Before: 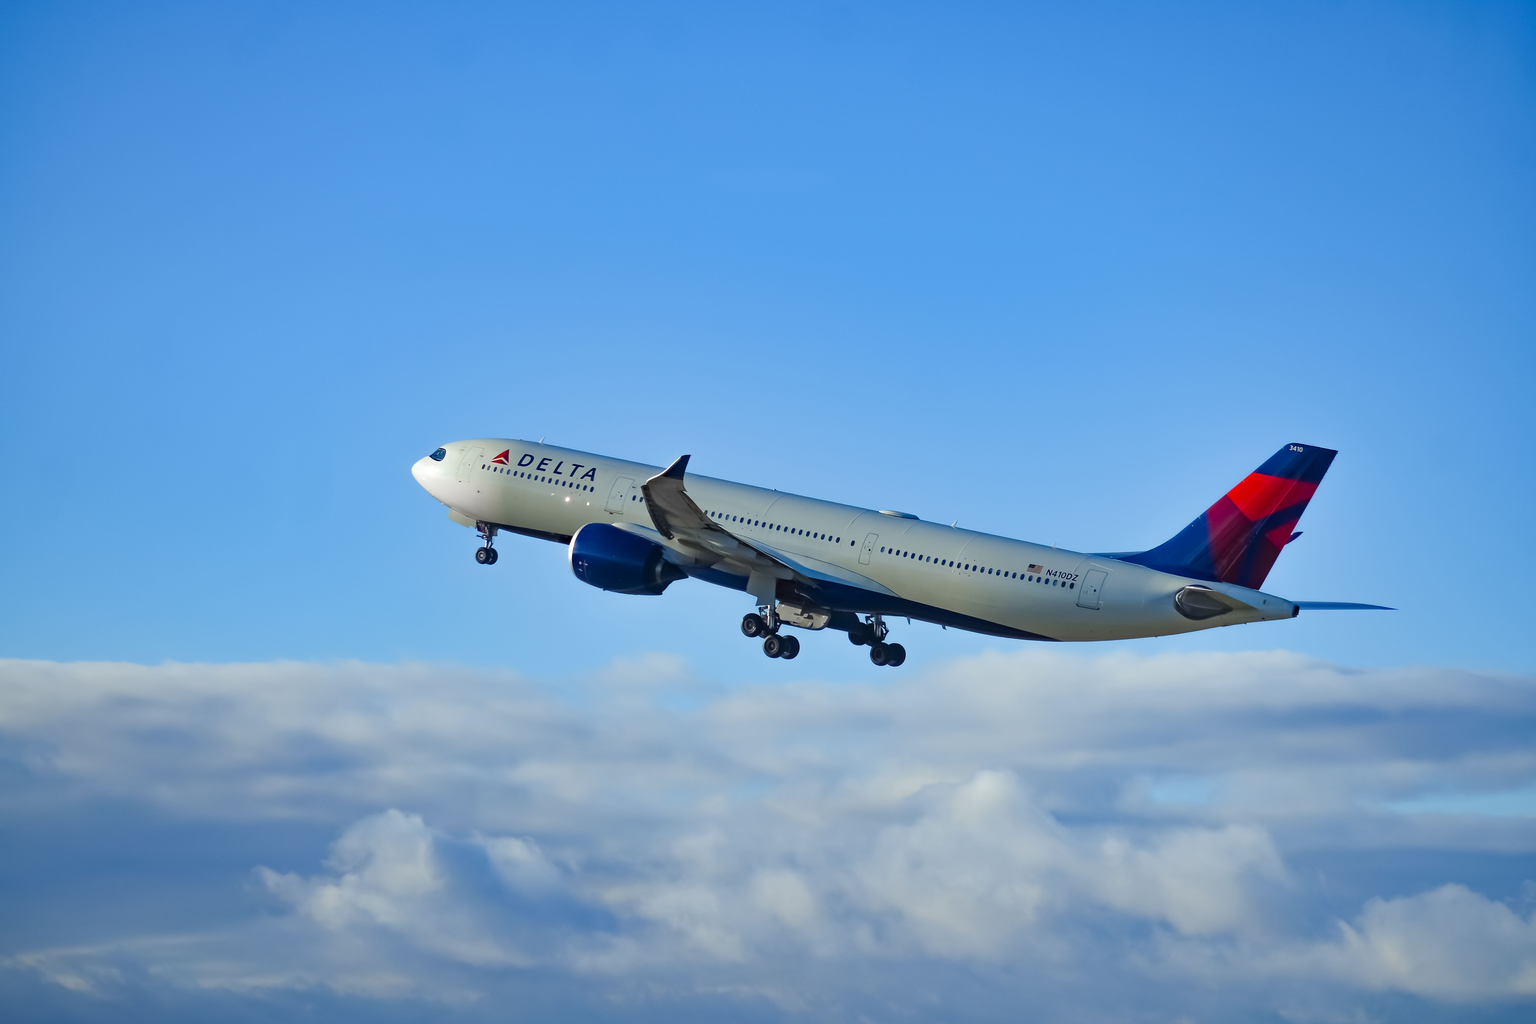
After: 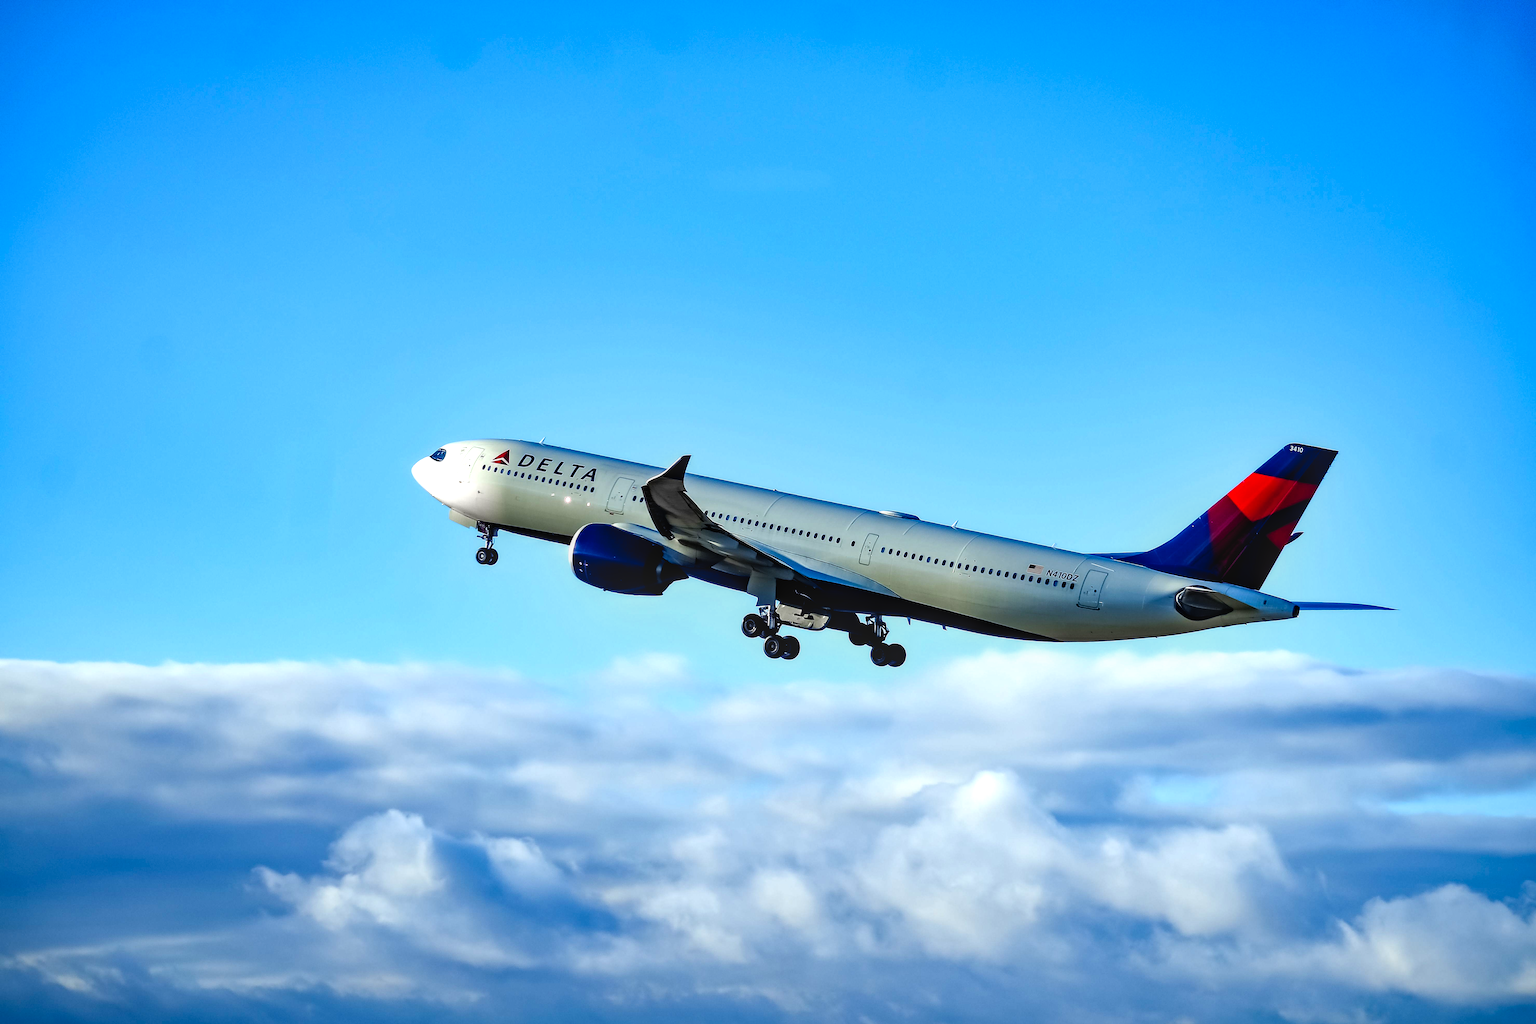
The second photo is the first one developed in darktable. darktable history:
sharpen: on, module defaults
local contrast: on, module defaults
filmic rgb: black relative exposure -8.26 EV, white relative exposure 2.22 EV, hardness 7.06, latitude 86.18%, contrast 1.68, highlights saturation mix -3.75%, shadows ↔ highlights balance -2.77%, preserve chrominance no, color science v5 (2021), contrast in shadows safe, contrast in highlights safe
